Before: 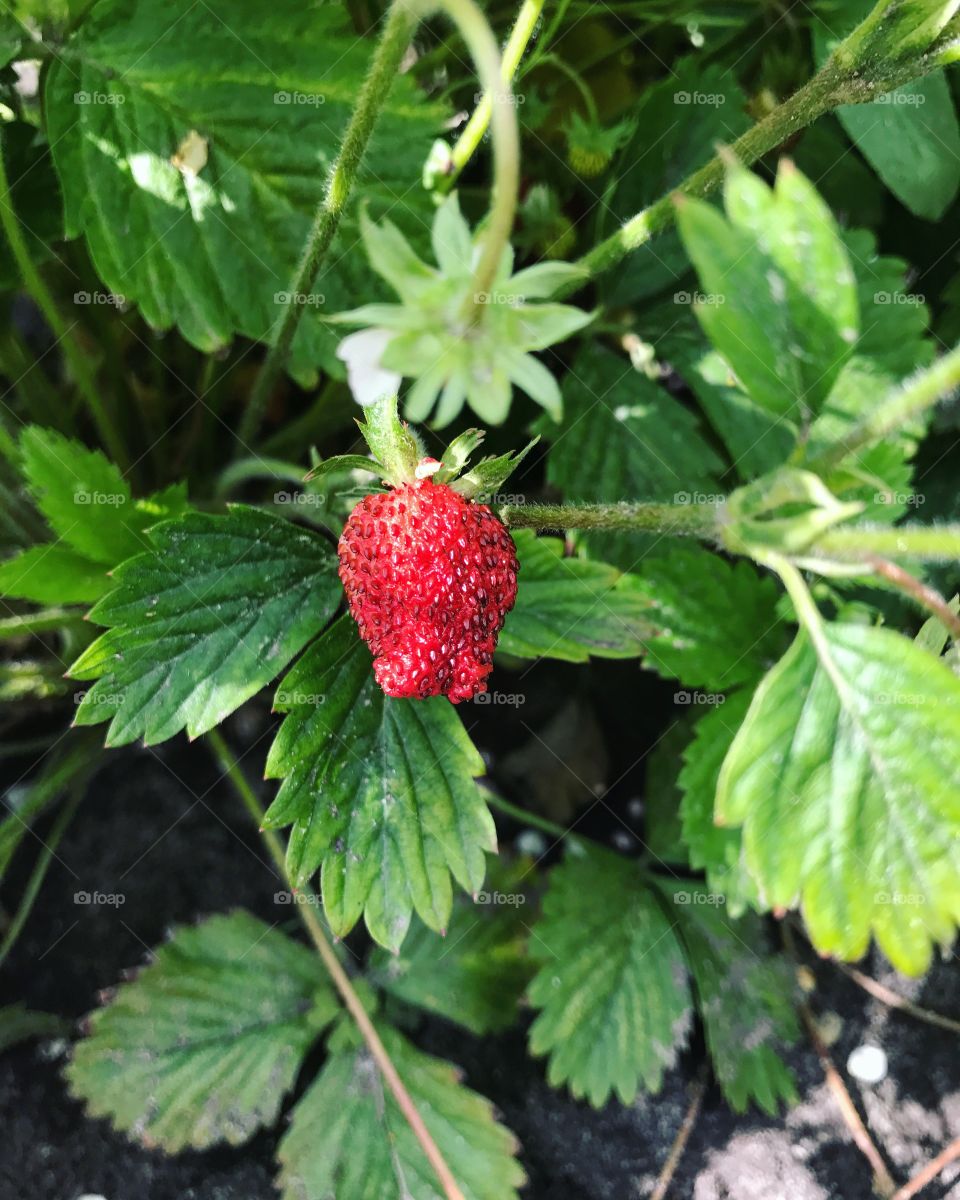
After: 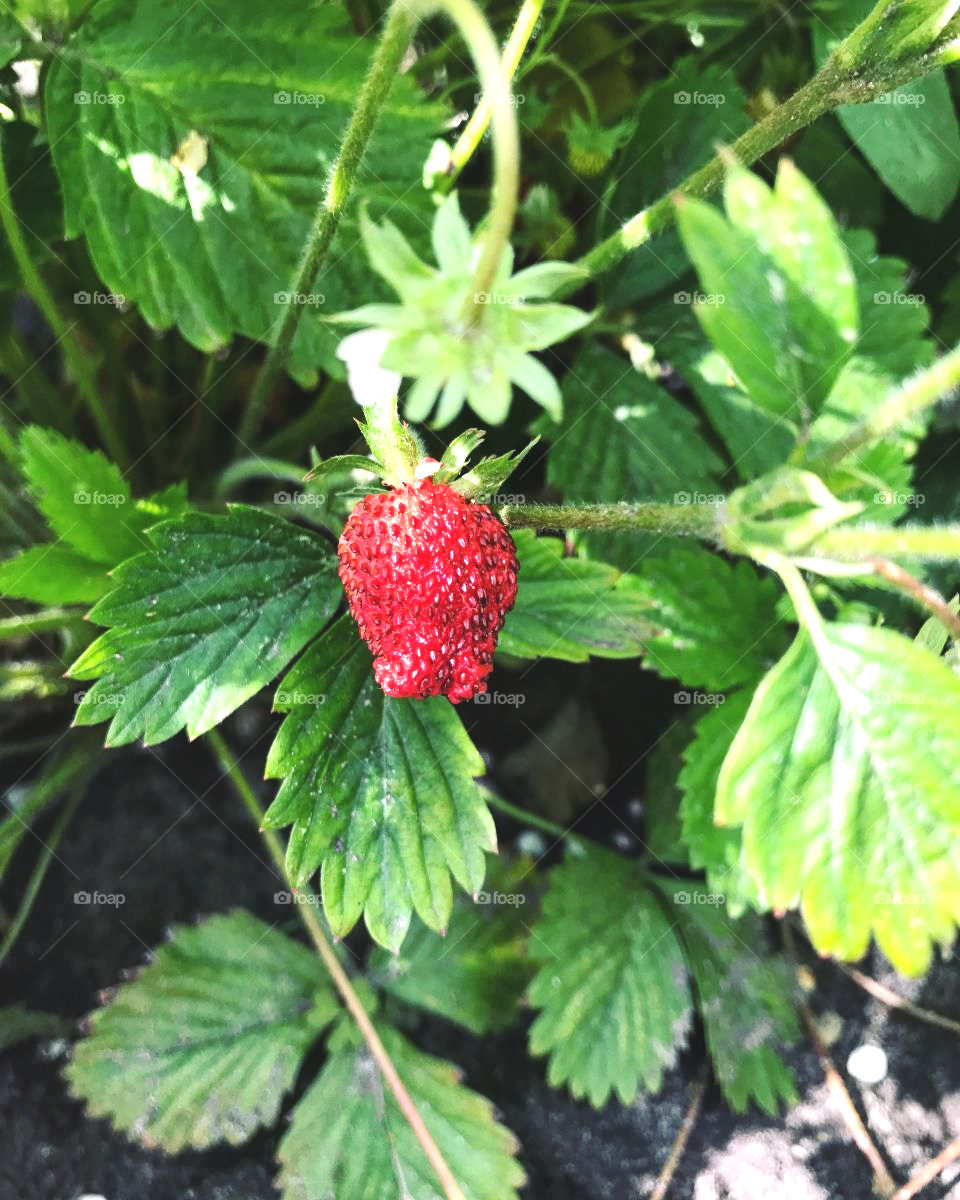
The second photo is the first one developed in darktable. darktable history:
tone equalizer: mask exposure compensation -0.504 EV
exposure: black level correction -0.005, exposure 0.624 EV, compensate highlight preservation false
